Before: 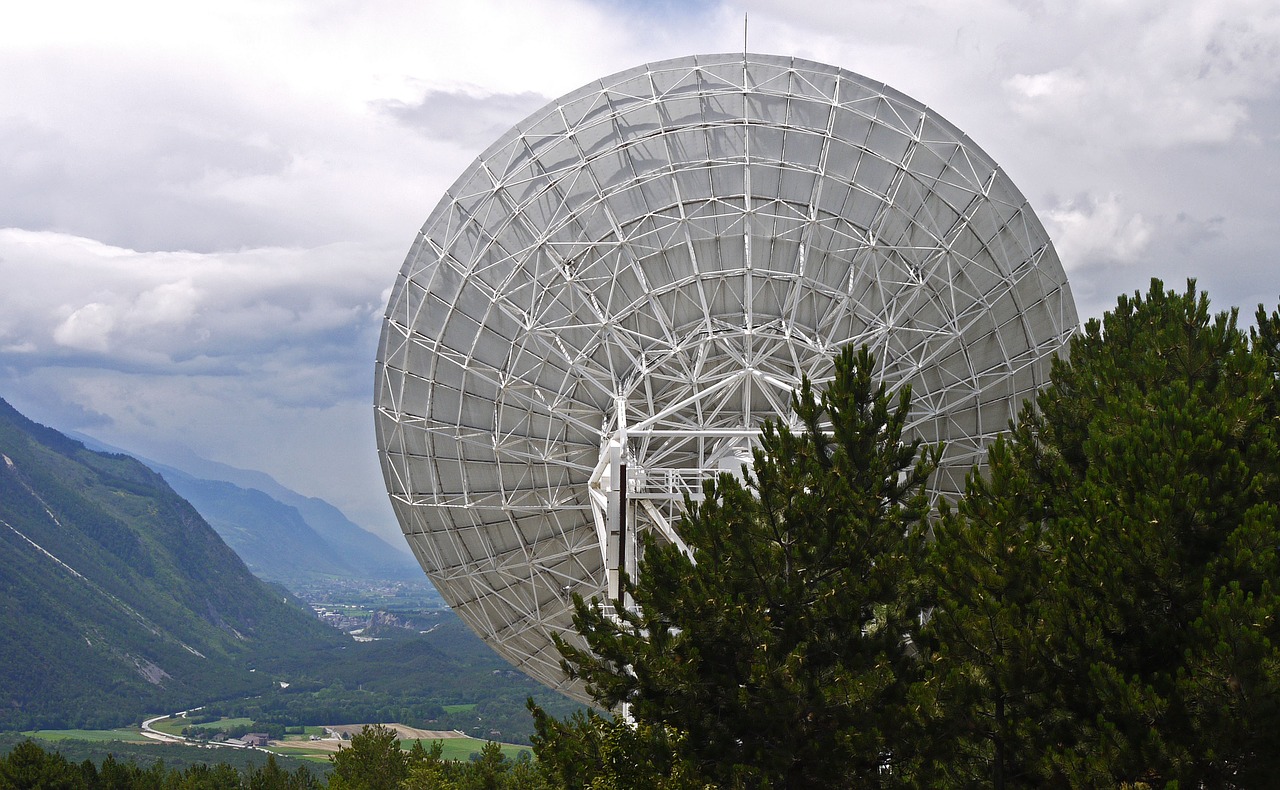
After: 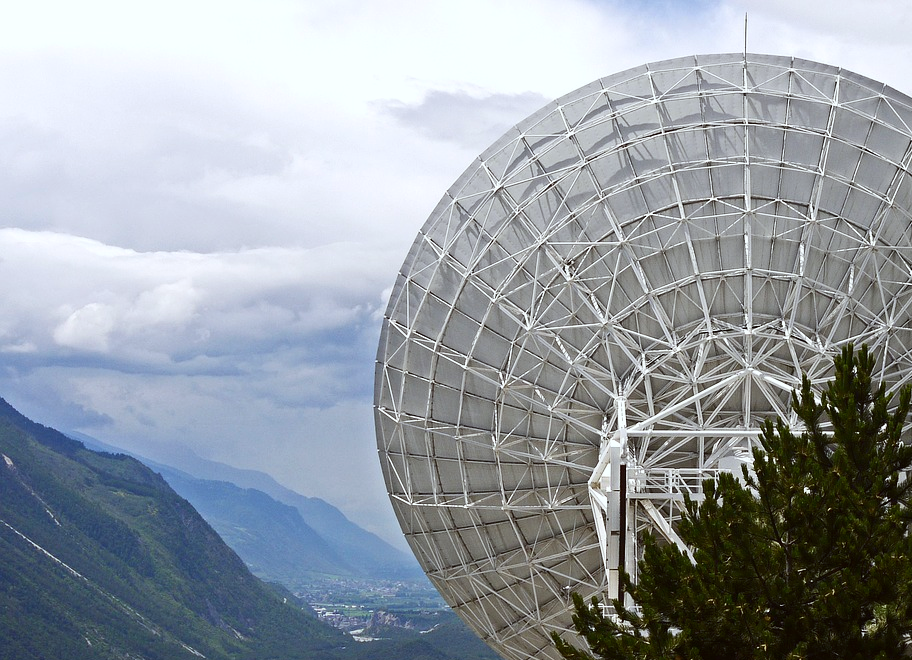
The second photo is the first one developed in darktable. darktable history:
color correction: highlights a* -2.75, highlights b* -2.62, shadows a* 2.33, shadows b* 2.7
crop: right 28.672%, bottom 16.43%
contrast brightness saturation: contrast 0.146, brightness -0.01, saturation 0.102
